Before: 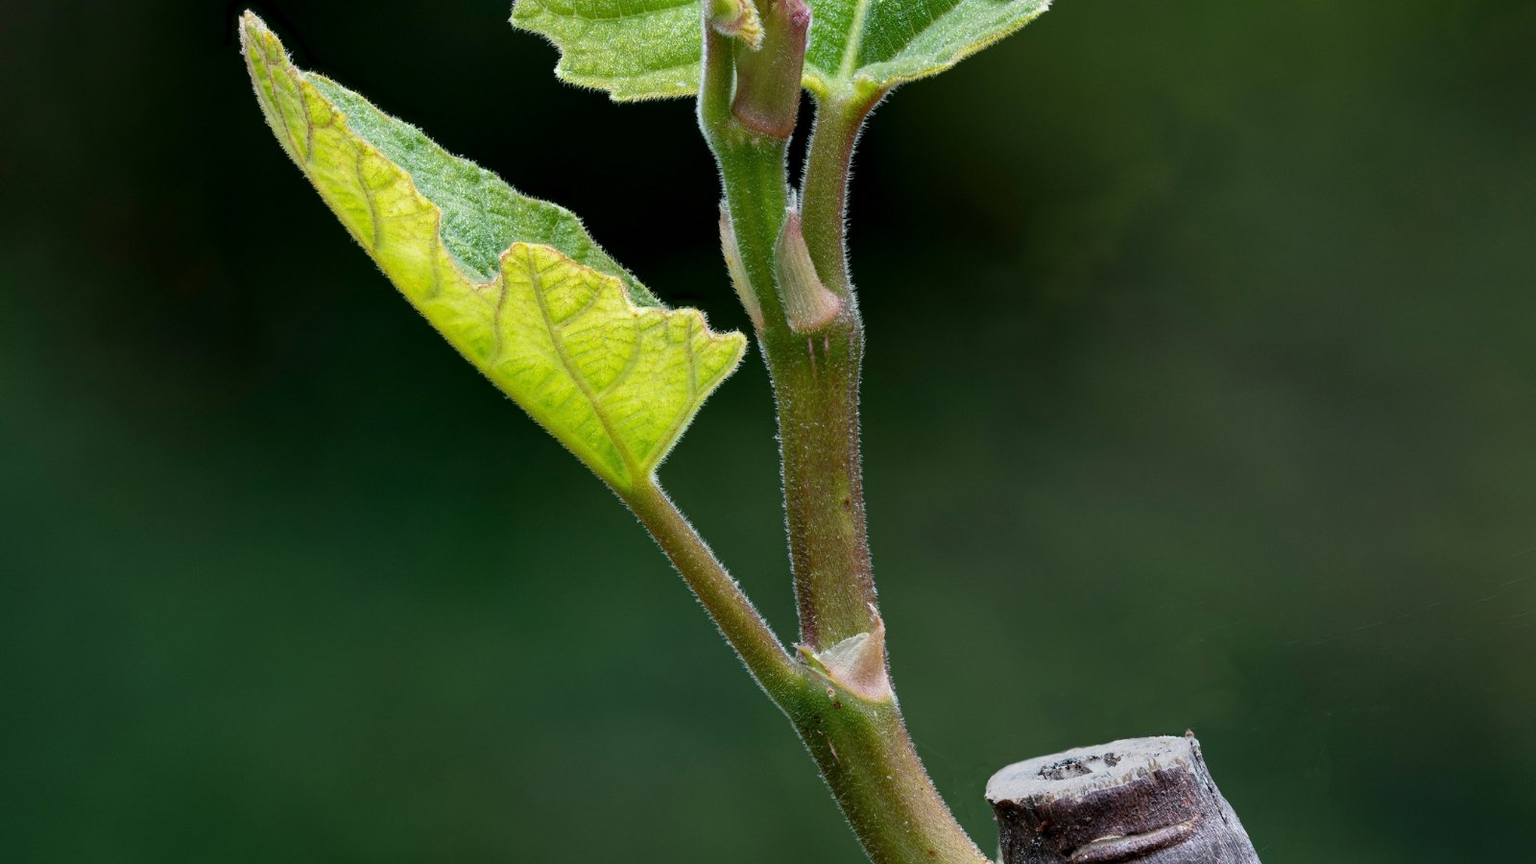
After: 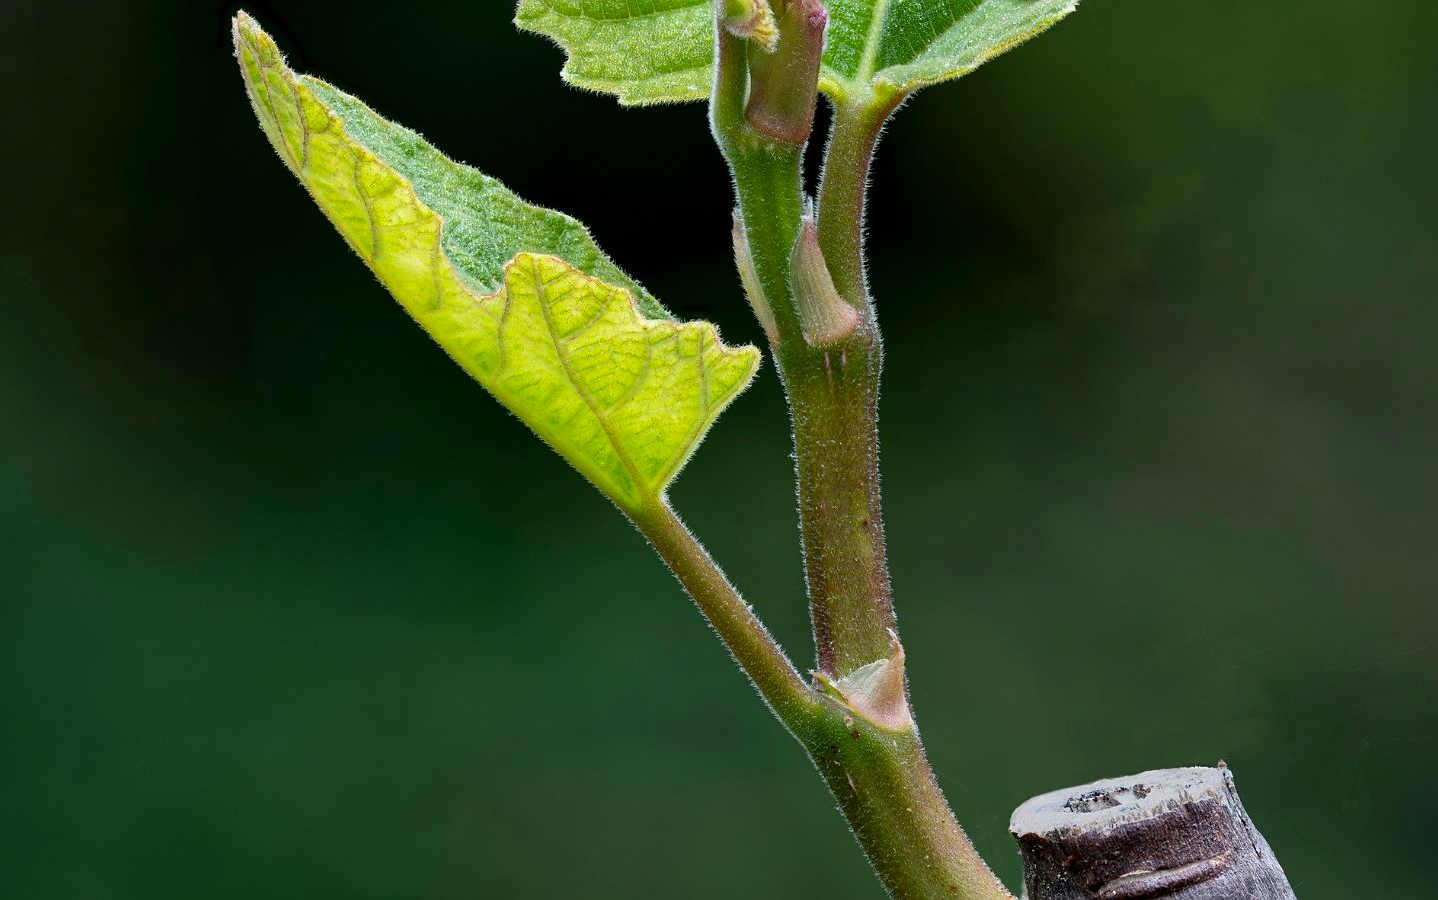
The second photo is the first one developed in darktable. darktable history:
contrast brightness saturation: saturation 0.099
sharpen: radius 1.014, threshold 0.911
crop and rotate: left 1.081%, right 9.031%
